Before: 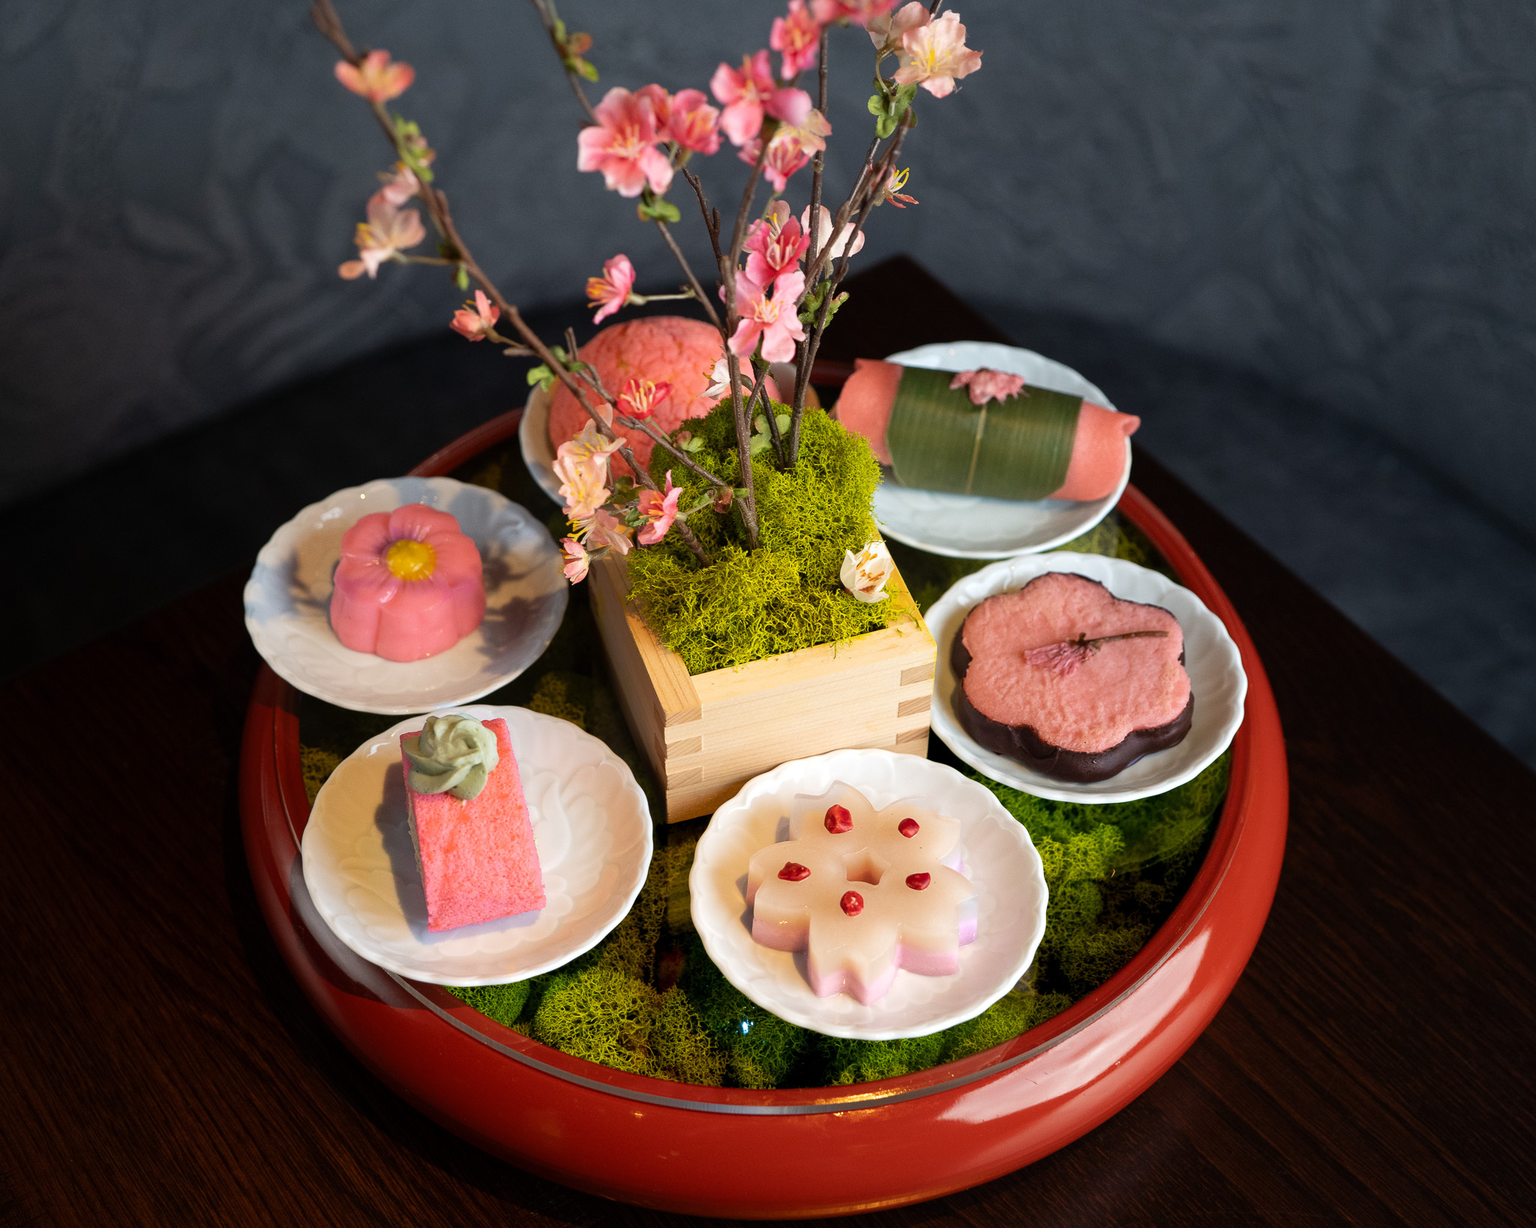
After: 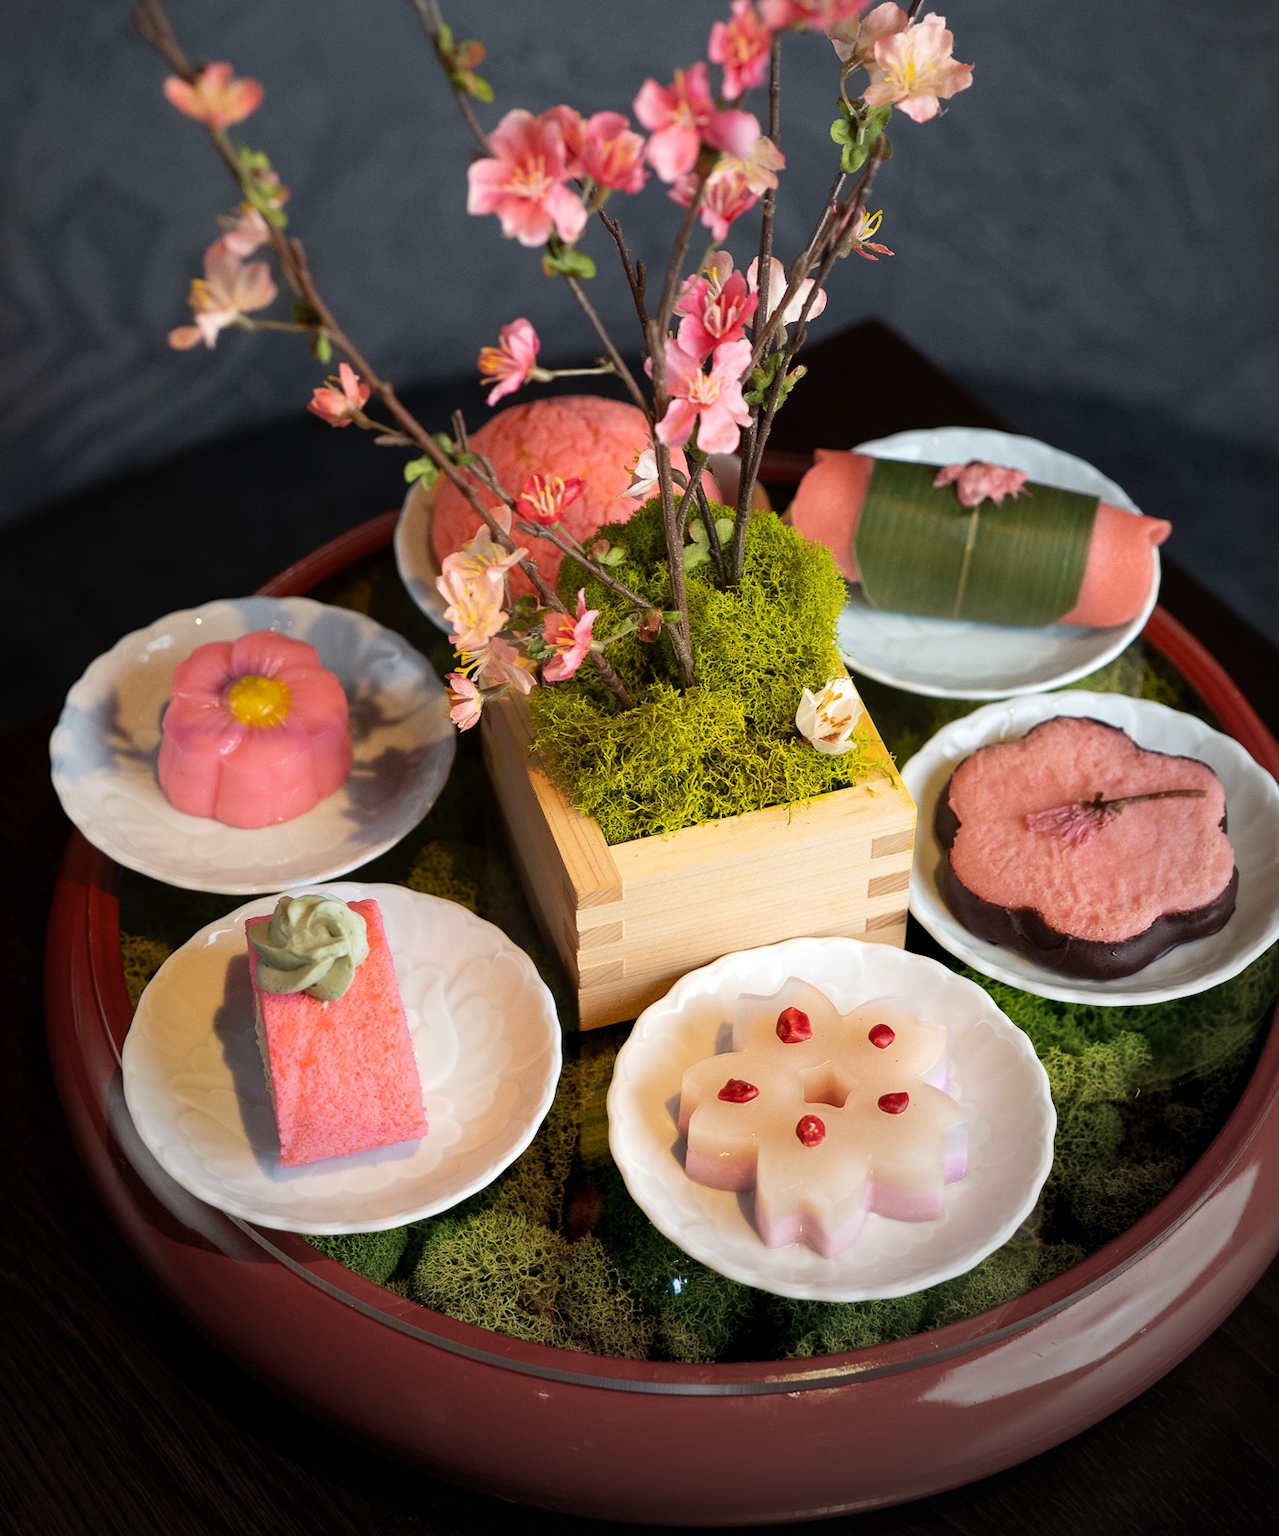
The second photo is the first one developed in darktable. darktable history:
crop and rotate: left 13.33%, right 20.046%
vignetting: brightness -0.621, saturation -0.674, center (-0.069, -0.303)
